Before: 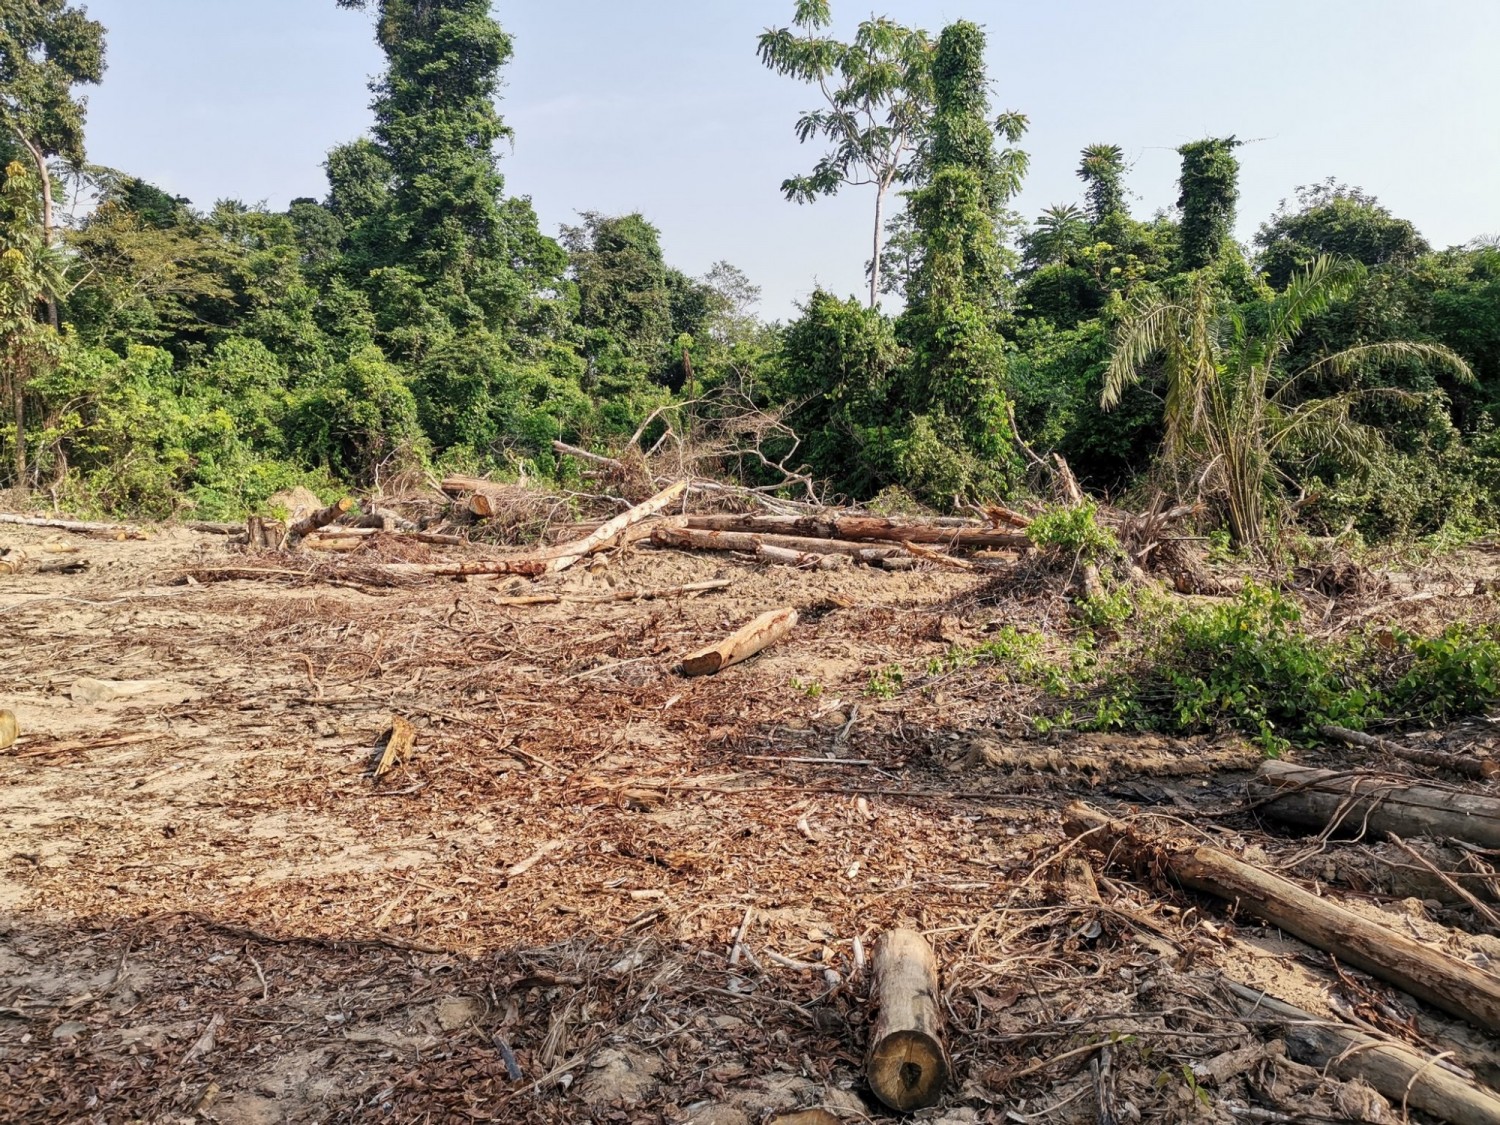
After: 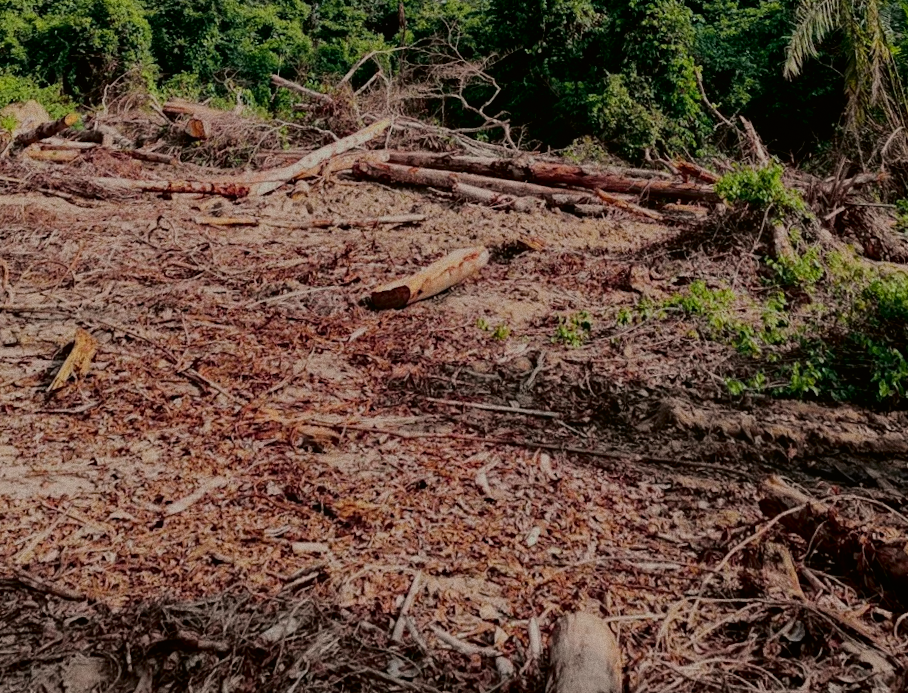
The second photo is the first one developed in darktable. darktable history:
grain: coarseness 0.09 ISO
filmic rgb: black relative exposure -7.65 EV, white relative exposure 4.56 EV, hardness 3.61, color science v6 (2022)
rotate and perspective: rotation 0.72°, lens shift (vertical) -0.352, lens shift (horizontal) -0.051, crop left 0.152, crop right 0.859, crop top 0.019, crop bottom 0.964
exposure: black level correction 0, exposure -0.721 EV, compensate highlight preservation false
crop and rotate: angle -3.37°, left 9.79%, top 20.73%, right 12.42%, bottom 11.82%
local contrast: mode bilateral grid, contrast 100, coarseness 100, detail 91%, midtone range 0.2
tone curve: curves: ch0 [(0, 0) (0.068, 0.012) (0.183, 0.089) (0.341, 0.283) (0.547, 0.532) (0.828, 0.815) (1, 0.983)]; ch1 [(0, 0) (0.23, 0.166) (0.34, 0.308) (0.371, 0.337) (0.429, 0.411) (0.477, 0.462) (0.499, 0.5) (0.529, 0.537) (0.559, 0.582) (0.743, 0.798) (1, 1)]; ch2 [(0, 0) (0.431, 0.414) (0.498, 0.503) (0.524, 0.528) (0.568, 0.546) (0.6, 0.597) (0.634, 0.645) (0.728, 0.742) (1, 1)], color space Lab, independent channels, preserve colors none
color balance: mode lift, gamma, gain (sRGB), lift [1, 0.99, 1.01, 0.992], gamma [1, 1.037, 0.974, 0.963]
